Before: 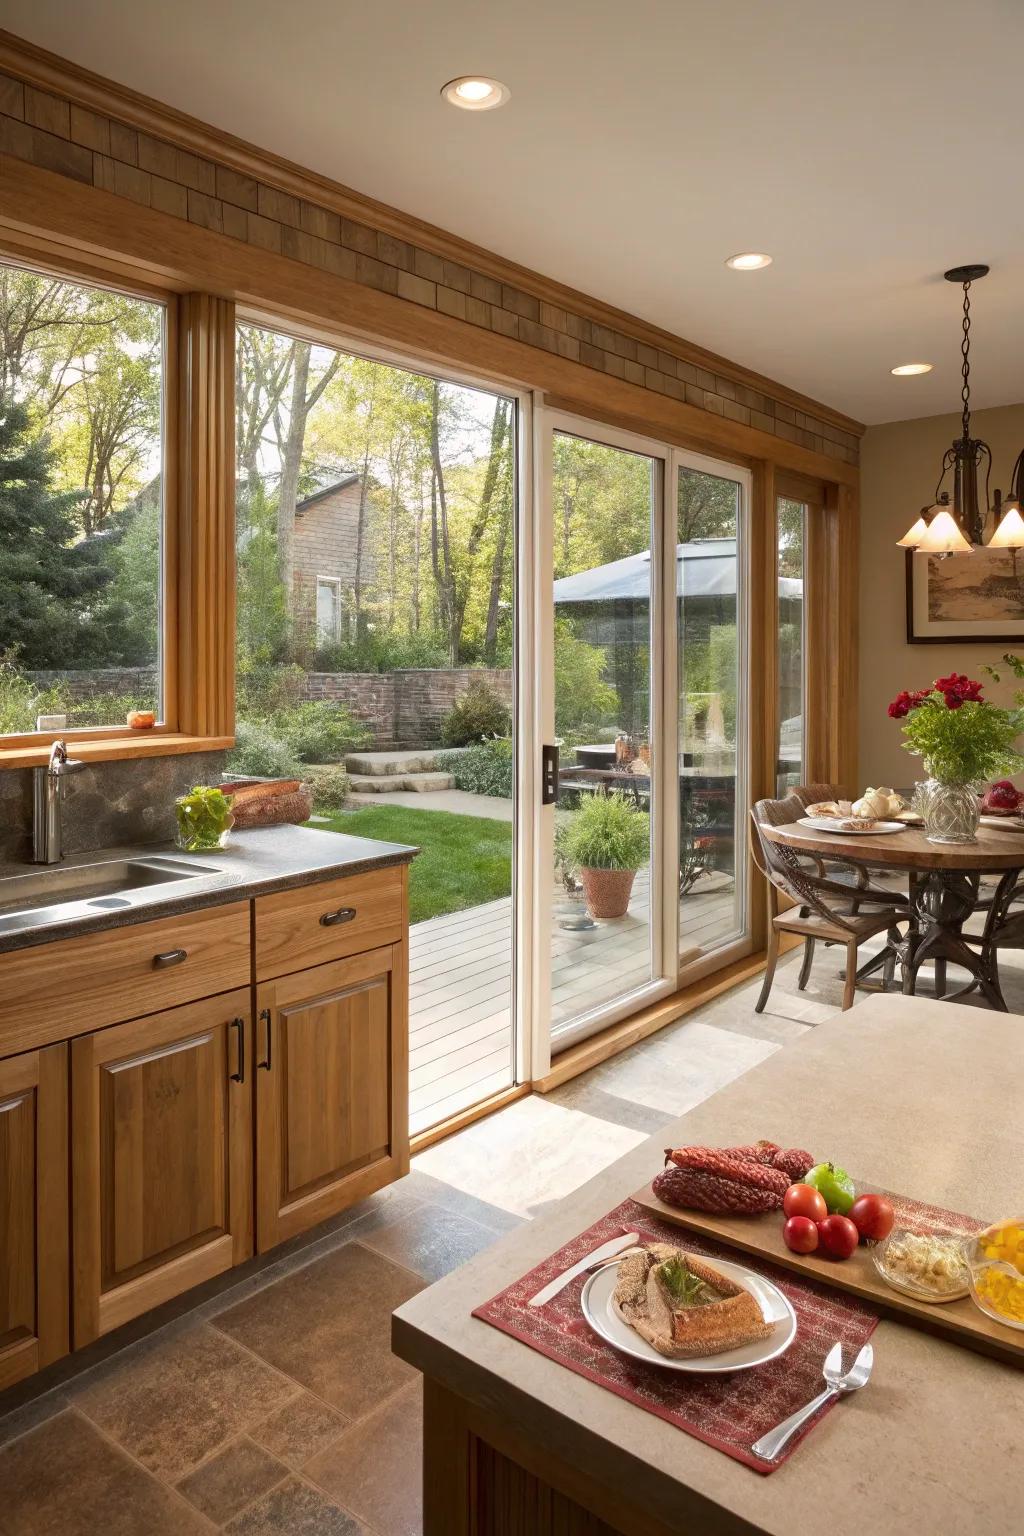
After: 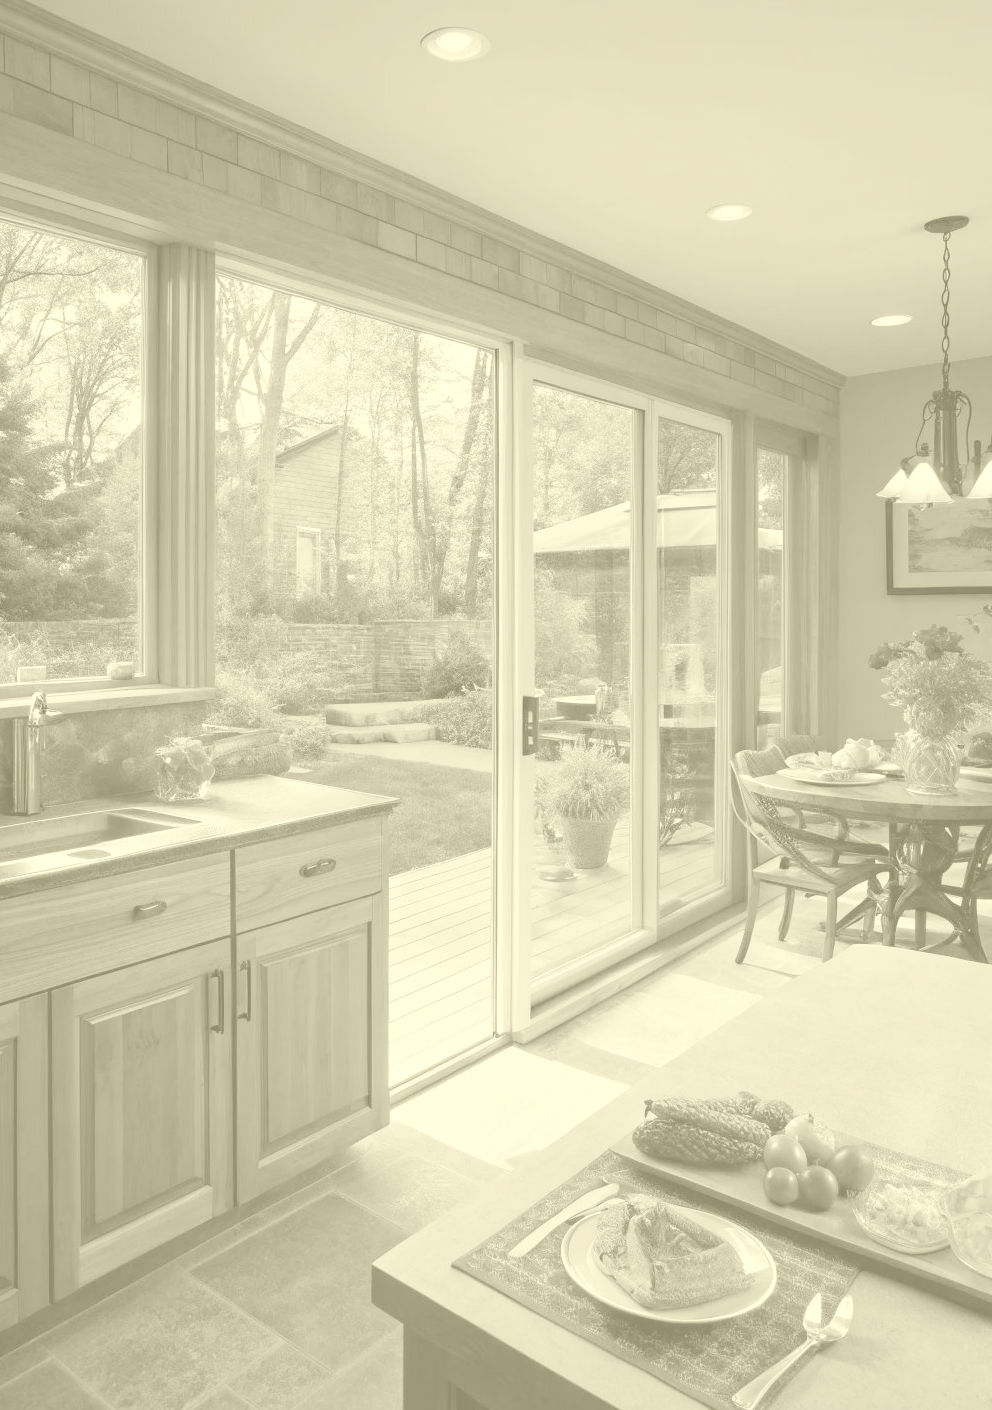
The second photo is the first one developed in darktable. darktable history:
colorize: hue 43.2°, saturation 40%, version 1
filmic rgb: black relative exposure -16 EV, threshold -0.33 EV, transition 3.19 EV, structure ↔ texture 100%, target black luminance 0%, hardness 7.57, latitude 72.96%, contrast 0.908, highlights saturation mix 10%, shadows ↔ highlights balance -0.38%, add noise in highlights 0, preserve chrominance no, color science v4 (2020), iterations of high-quality reconstruction 10, enable highlight reconstruction true
crop: left 1.964%, top 3.251%, right 1.122%, bottom 4.933%
